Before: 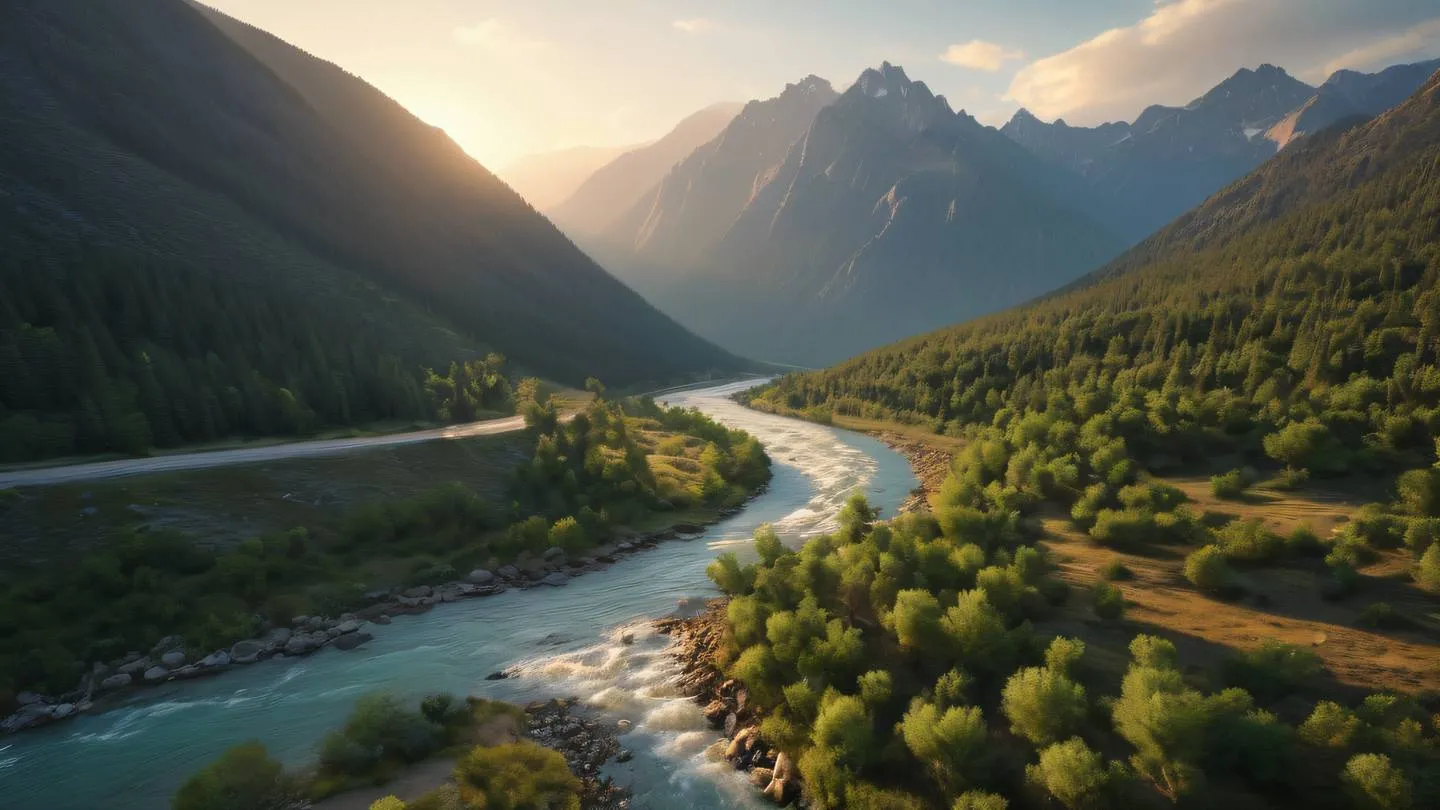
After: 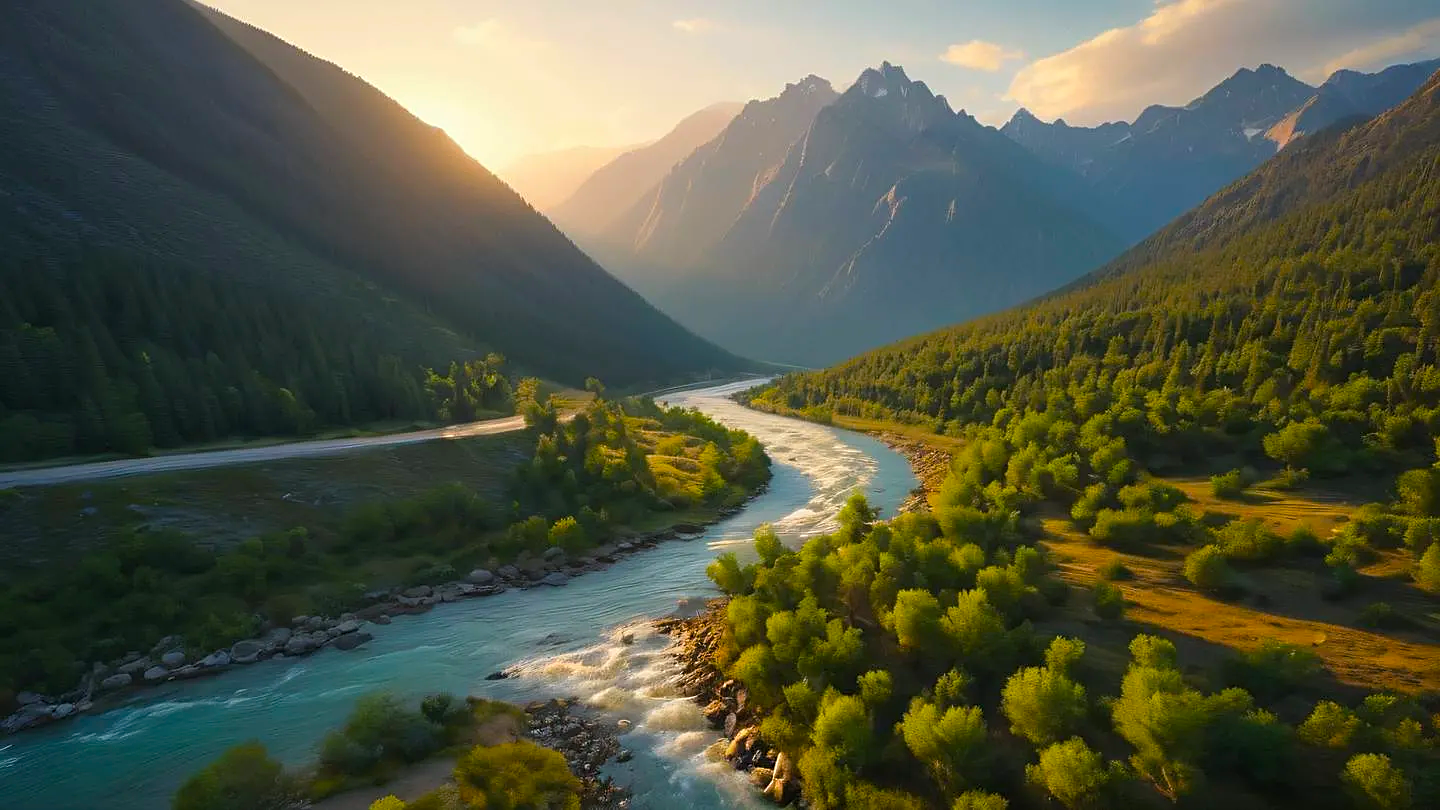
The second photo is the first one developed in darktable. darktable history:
color balance rgb: perceptual saturation grading › global saturation 40%, global vibrance 15%
sharpen: on, module defaults
